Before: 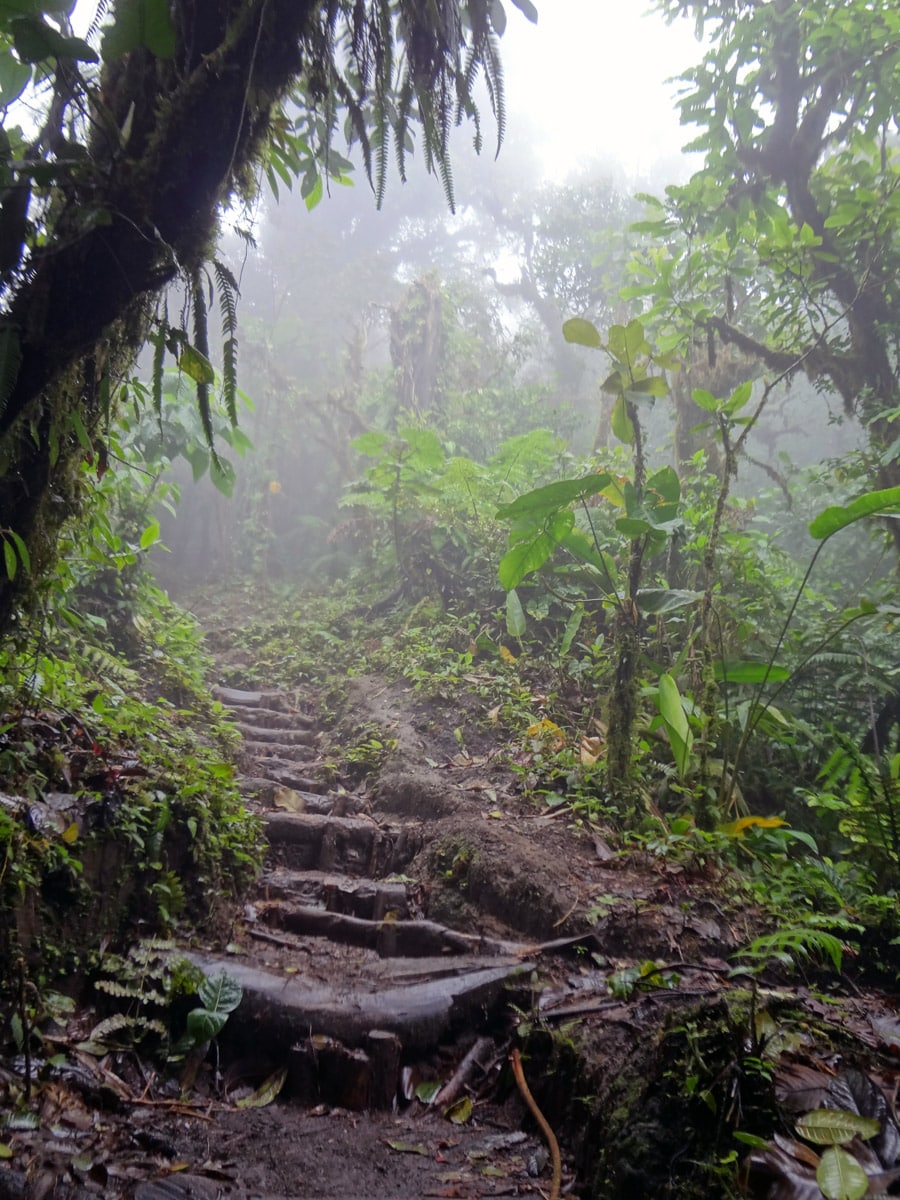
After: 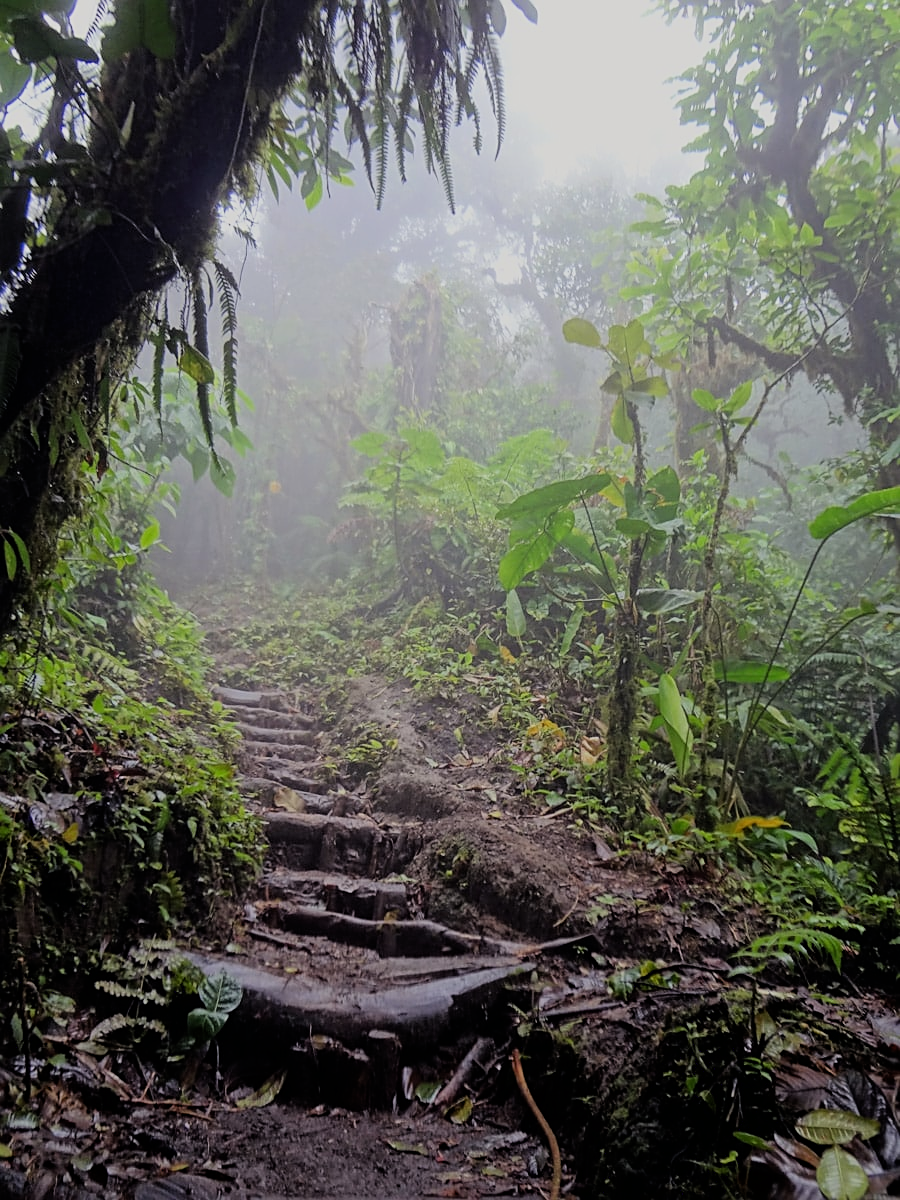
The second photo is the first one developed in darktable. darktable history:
sharpen: on, module defaults
filmic rgb: black relative exposure -7.65 EV, white relative exposure 4.56 EV, hardness 3.61, color science v6 (2022)
